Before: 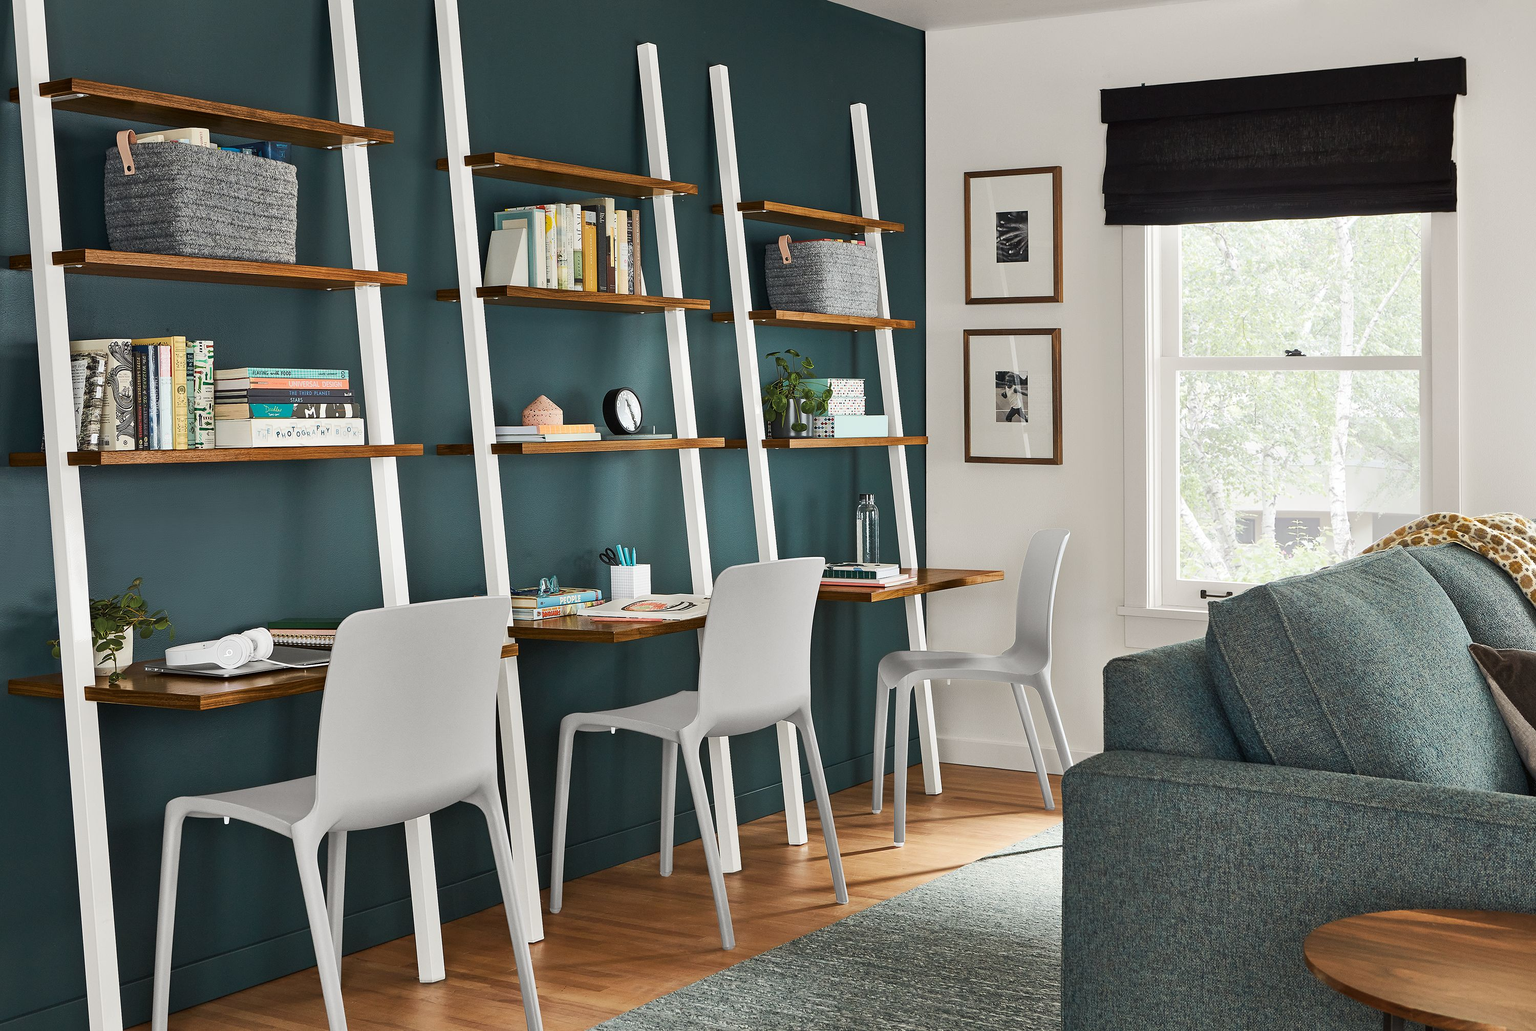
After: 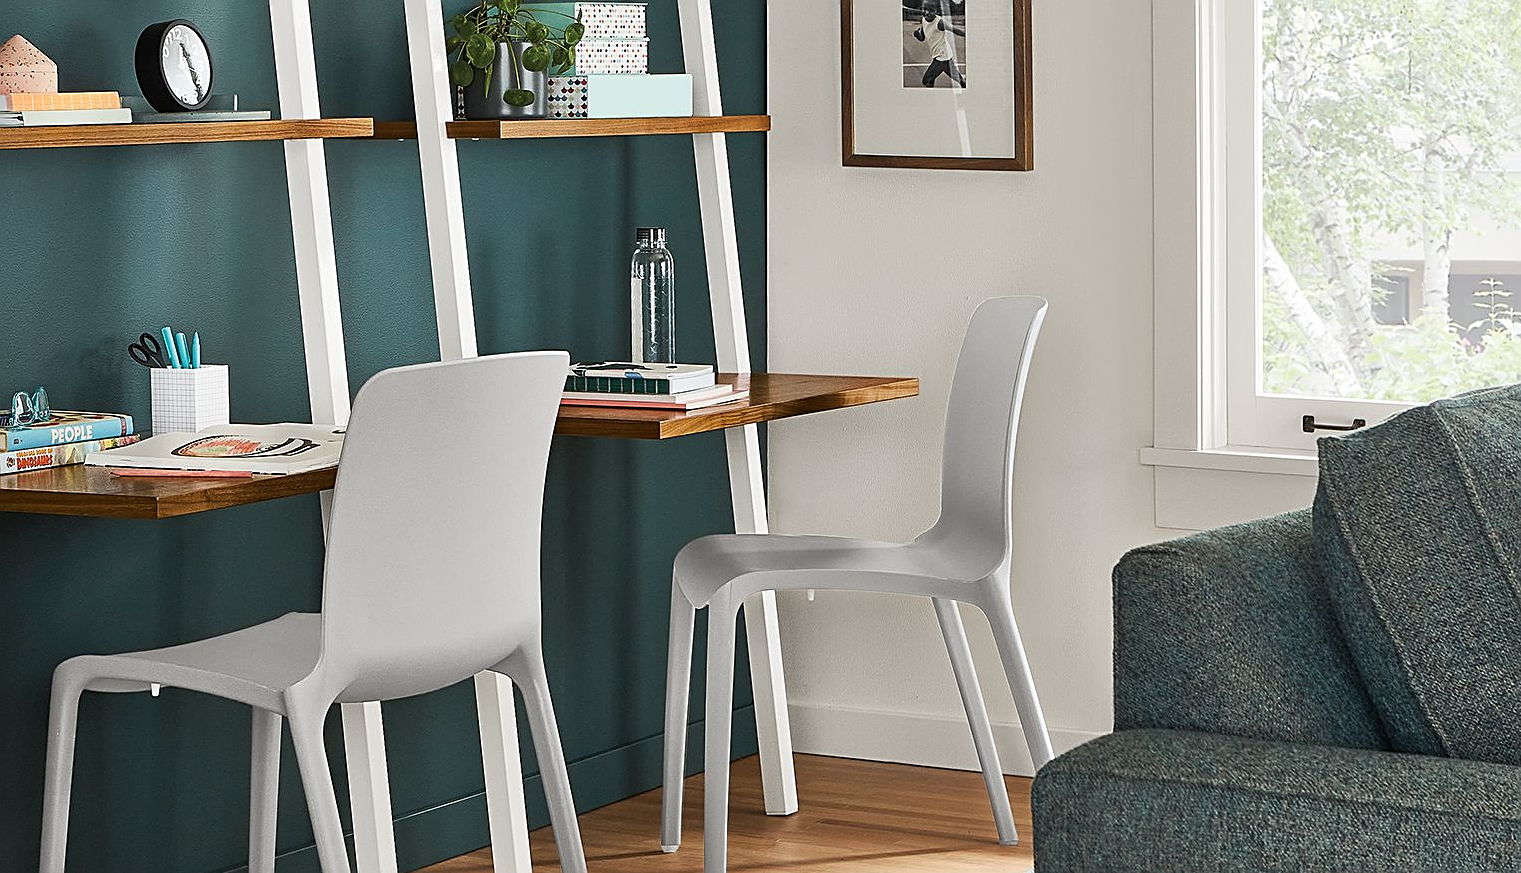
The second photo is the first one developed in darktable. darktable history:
sharpen: on, module defaults
crop: left 34.758%, top 36.605%, right 14.534%, bottom 20.035%
